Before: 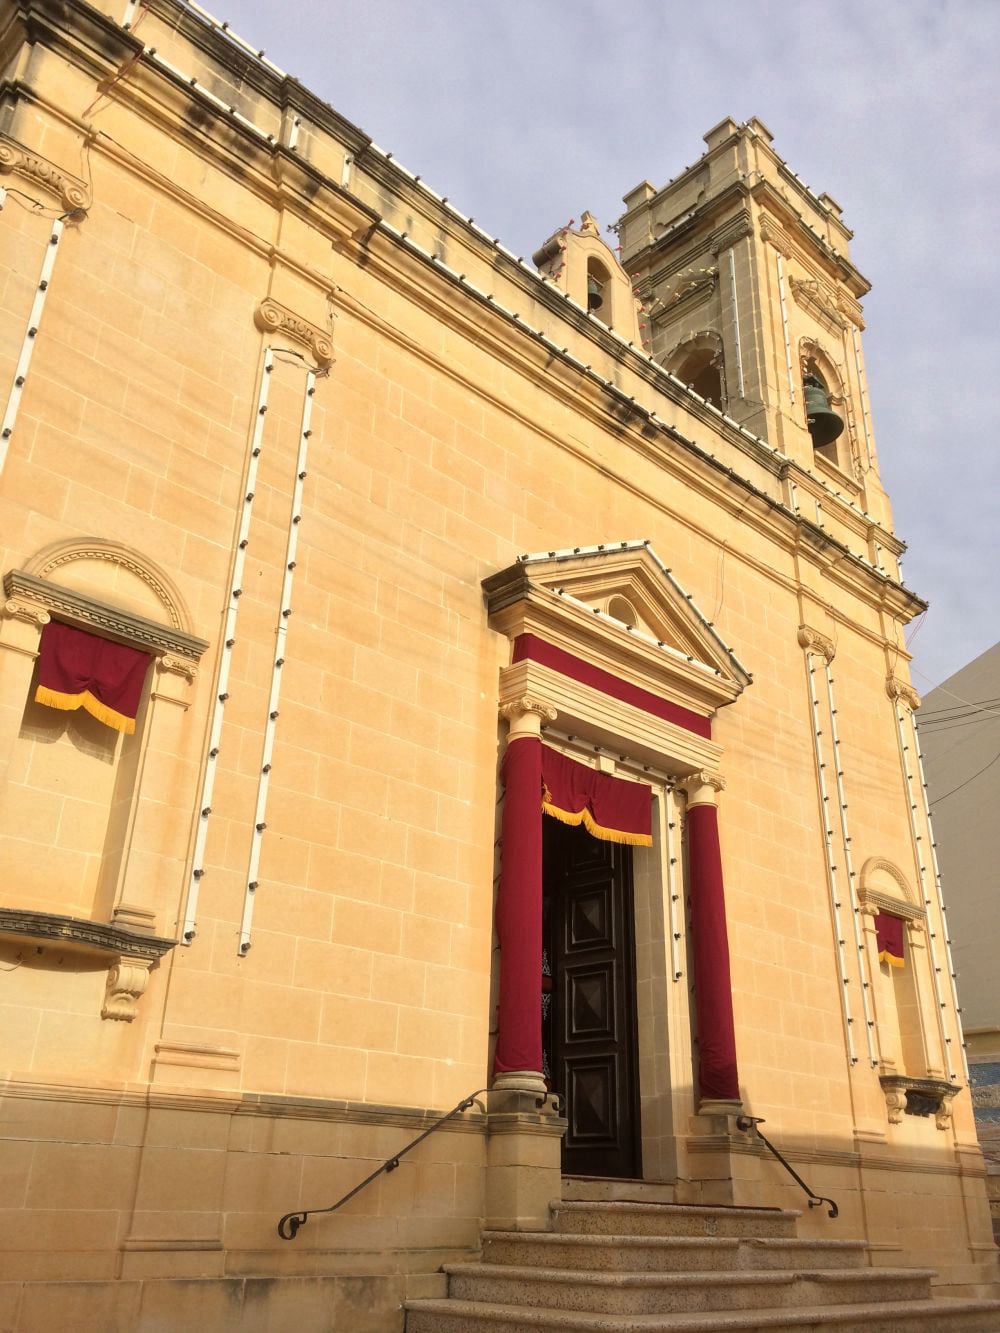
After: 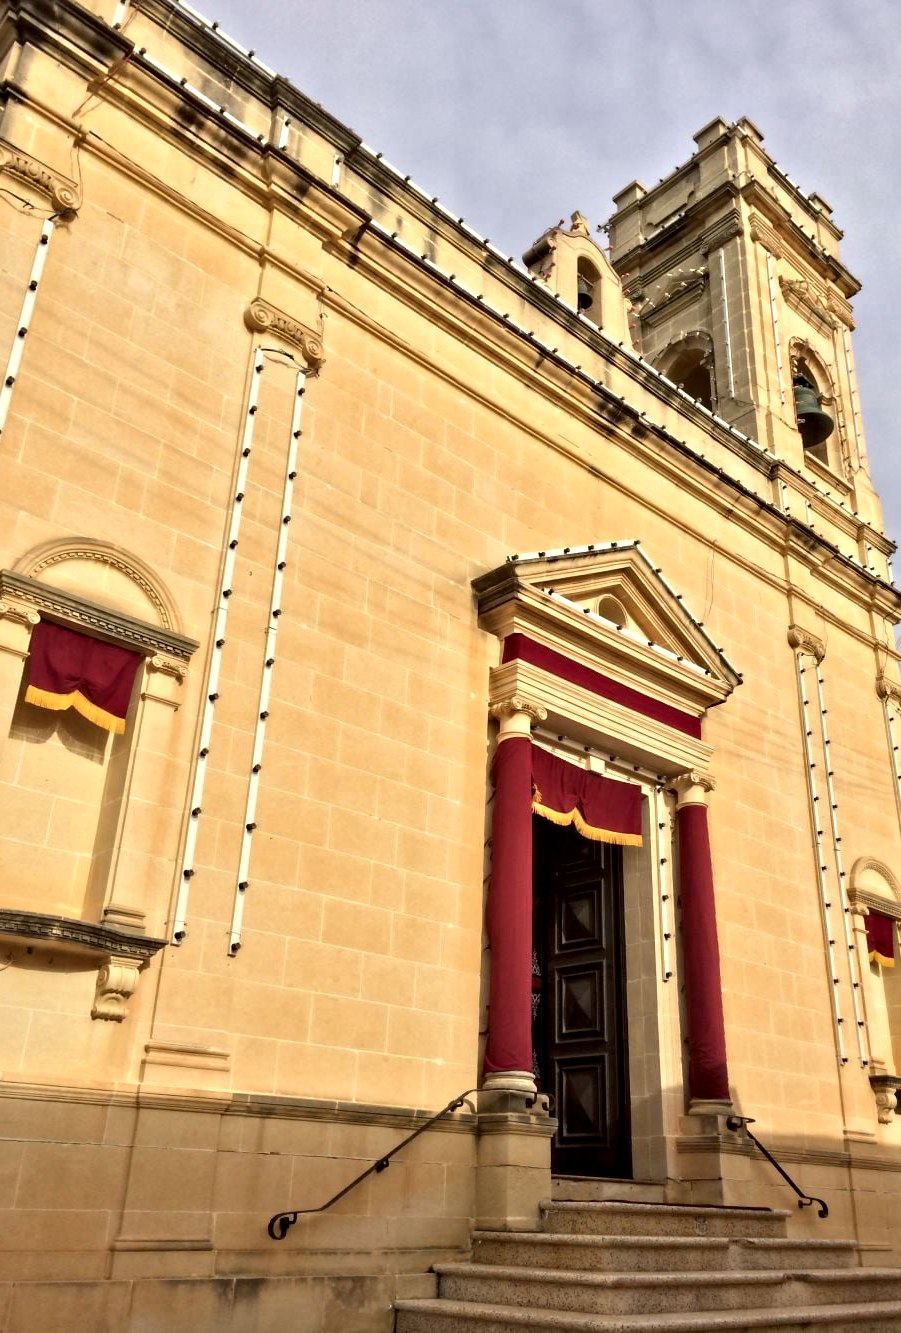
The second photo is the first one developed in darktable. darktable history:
contrast equalizer: y [[0.511, 0.558, 0.631, 0.632, 0.559, 0.512], [0.5 ×6], [0.507, 0.559, 0.627, 0.644, 0.647, 0.647], [0 ×6], [0 ×6]]
crop and rotate: left 1.088%, right 8.807%
